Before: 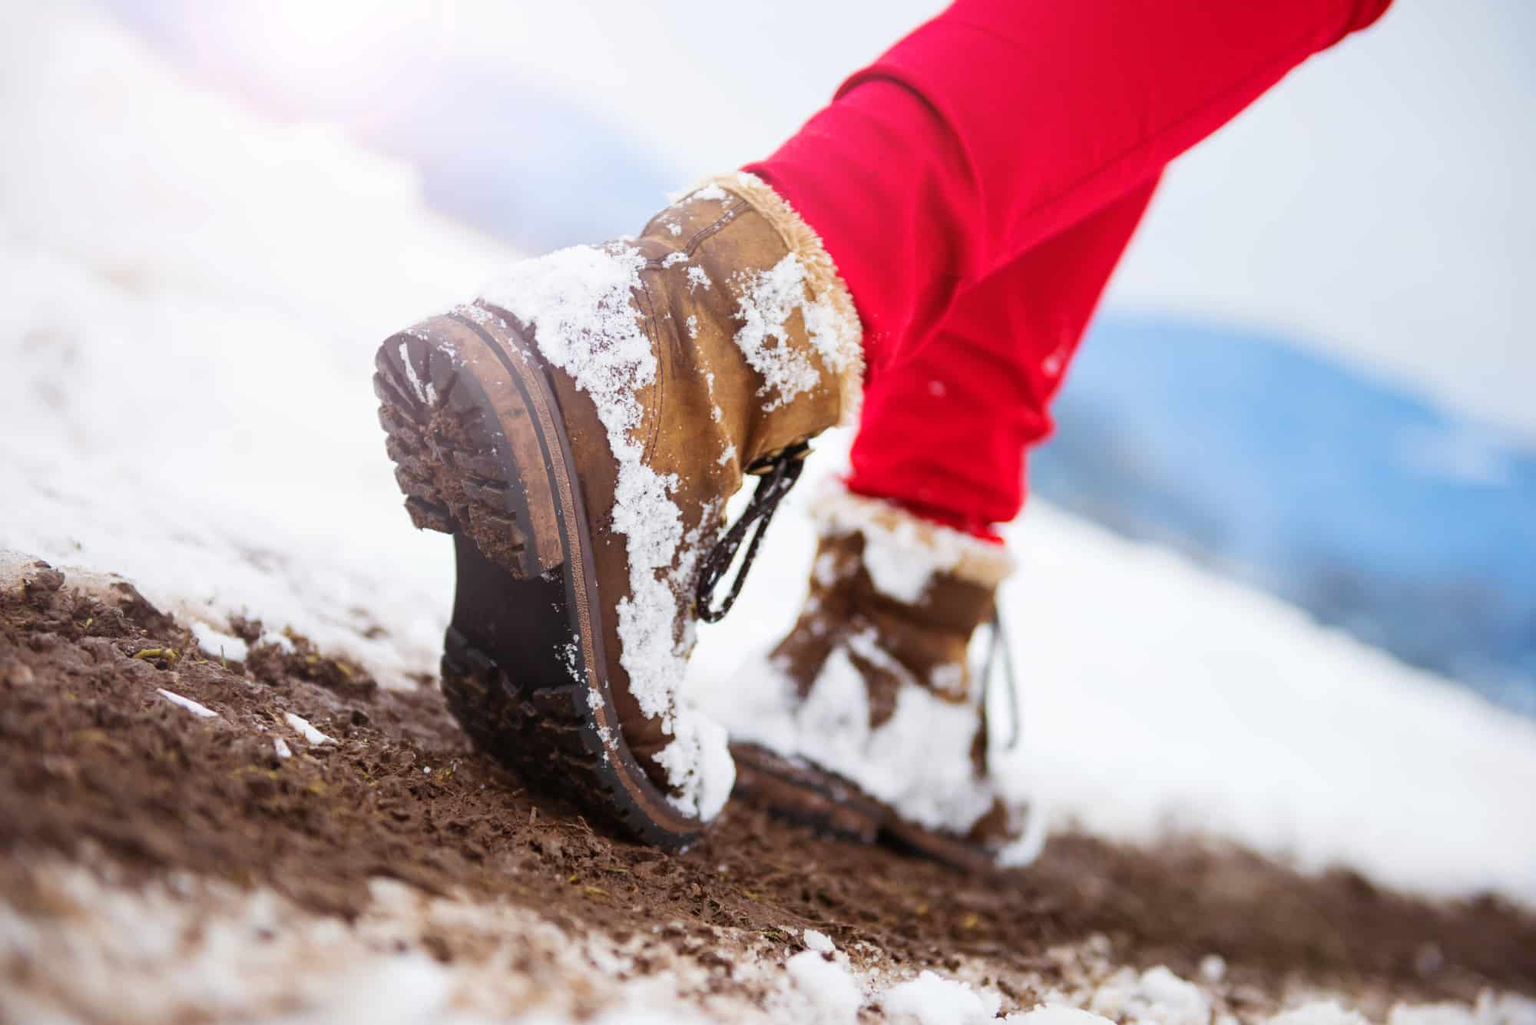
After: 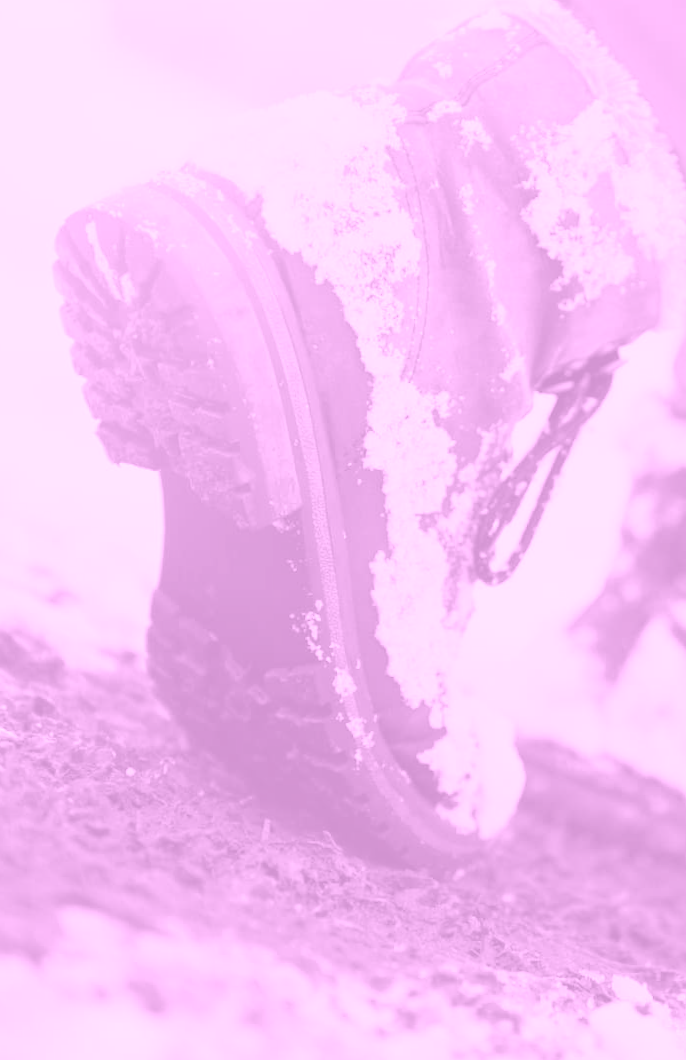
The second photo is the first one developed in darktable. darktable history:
crop and rotate: left 21.77%, top 18.528%, right 44.676%, bottom 2.997%
rotate and perspective: lens shift (vertical) 0.048, lens shift (horizontal) -0.024, automatic cropping off
colorize: hue 331.2°, saturation 75%, source mix 30.28%, lightness 70.52%, version 1
